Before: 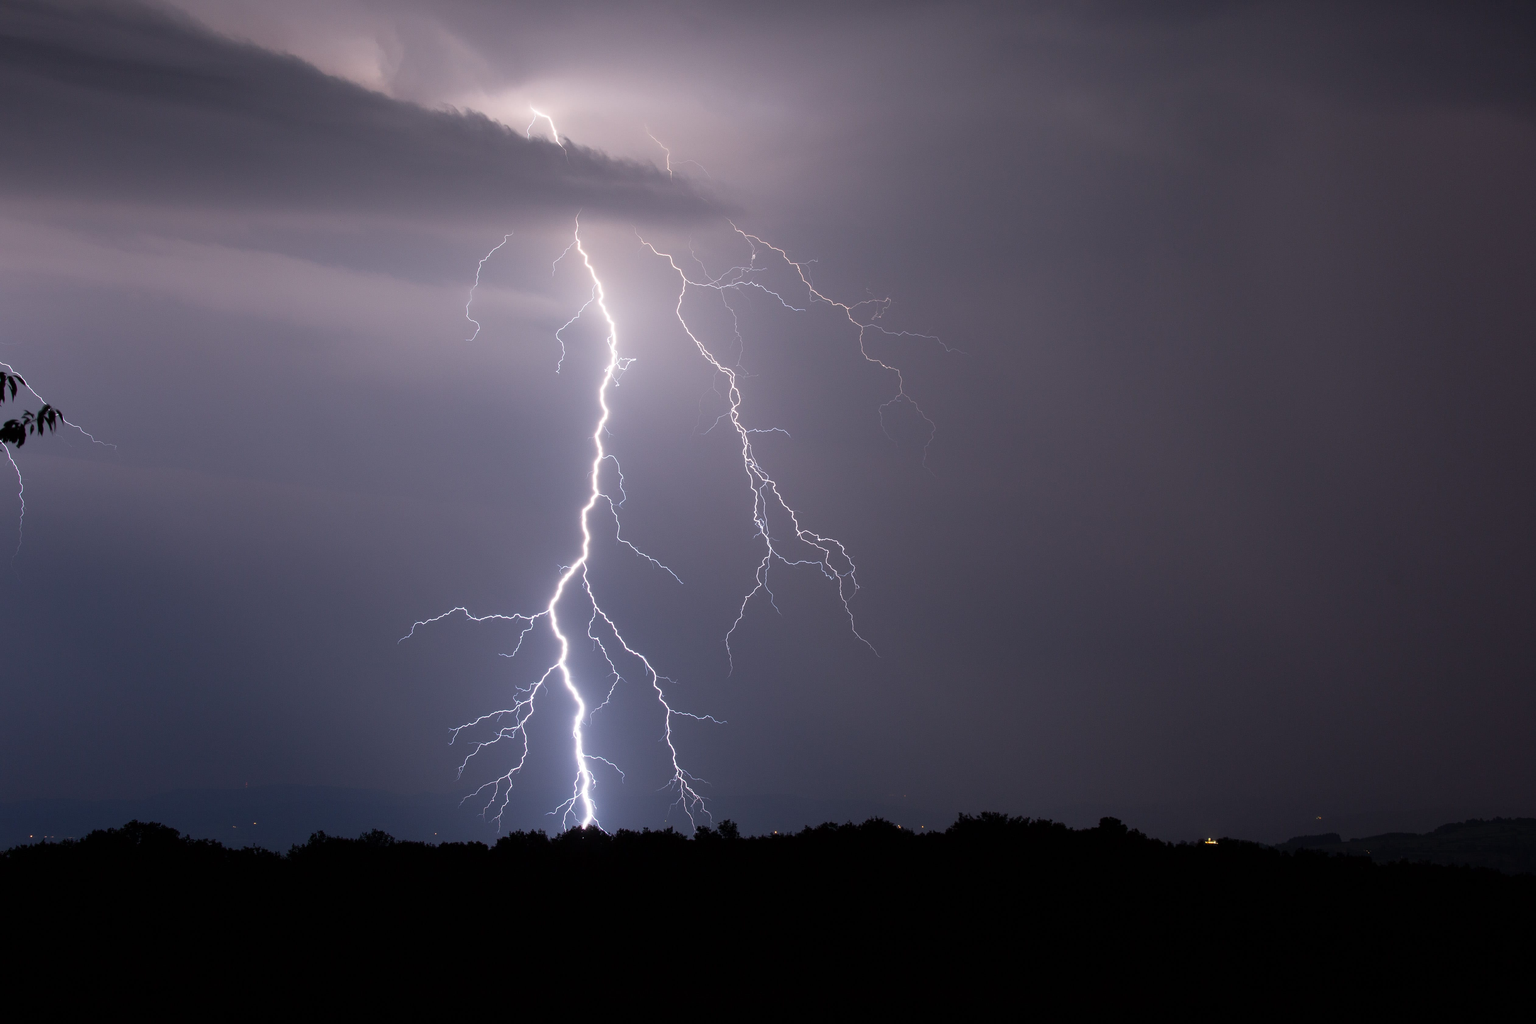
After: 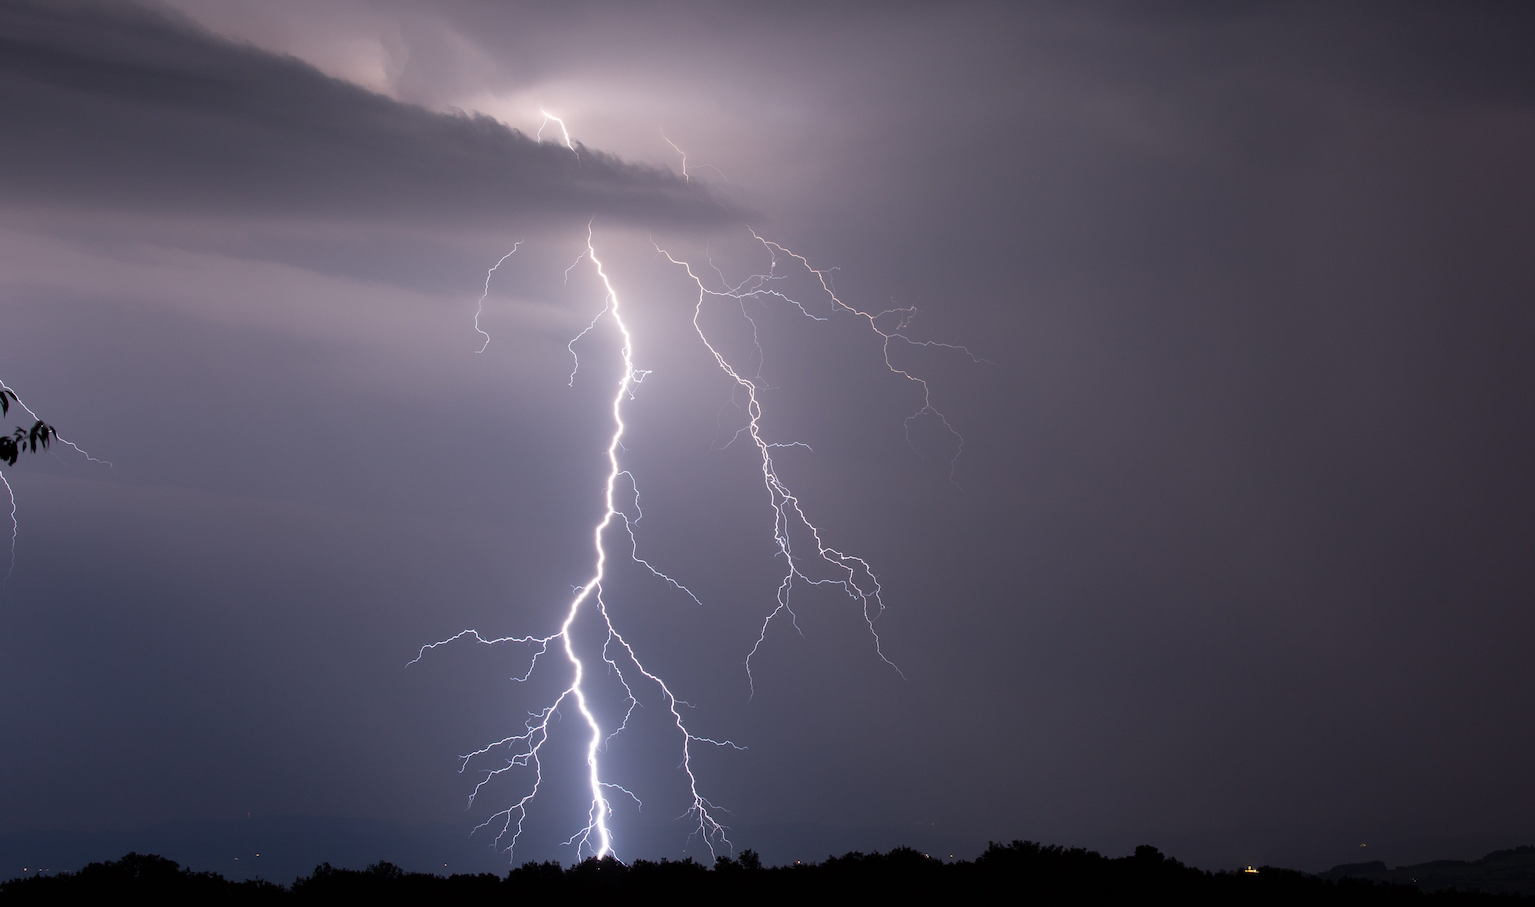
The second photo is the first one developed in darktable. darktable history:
crop and rotate: angle 0.224°, left 0.274%, right 2.912%, bottom 14.222%
